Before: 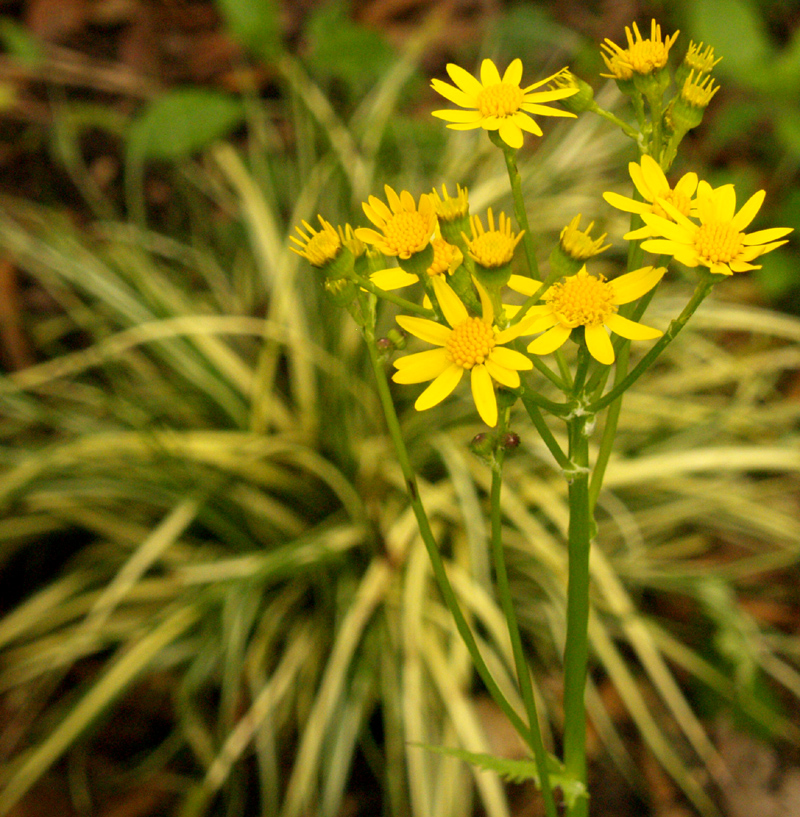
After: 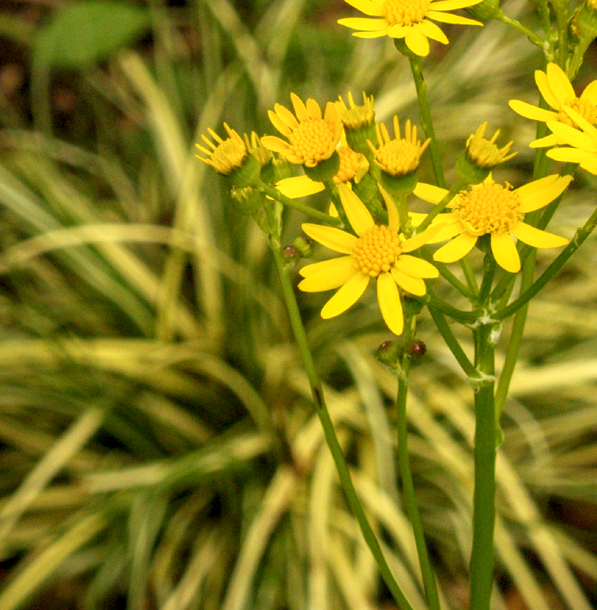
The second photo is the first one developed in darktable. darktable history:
crop and rotate: left 11.831%, top 11.346%, right 13.429%, bottom 13.899%
shadows and highlights: radius 331.84, shadows 53.55, highlights -100, compress 94.63%, highlights color adjustment 73.23%, soften with gaussian
local contrast: on, module defaults
